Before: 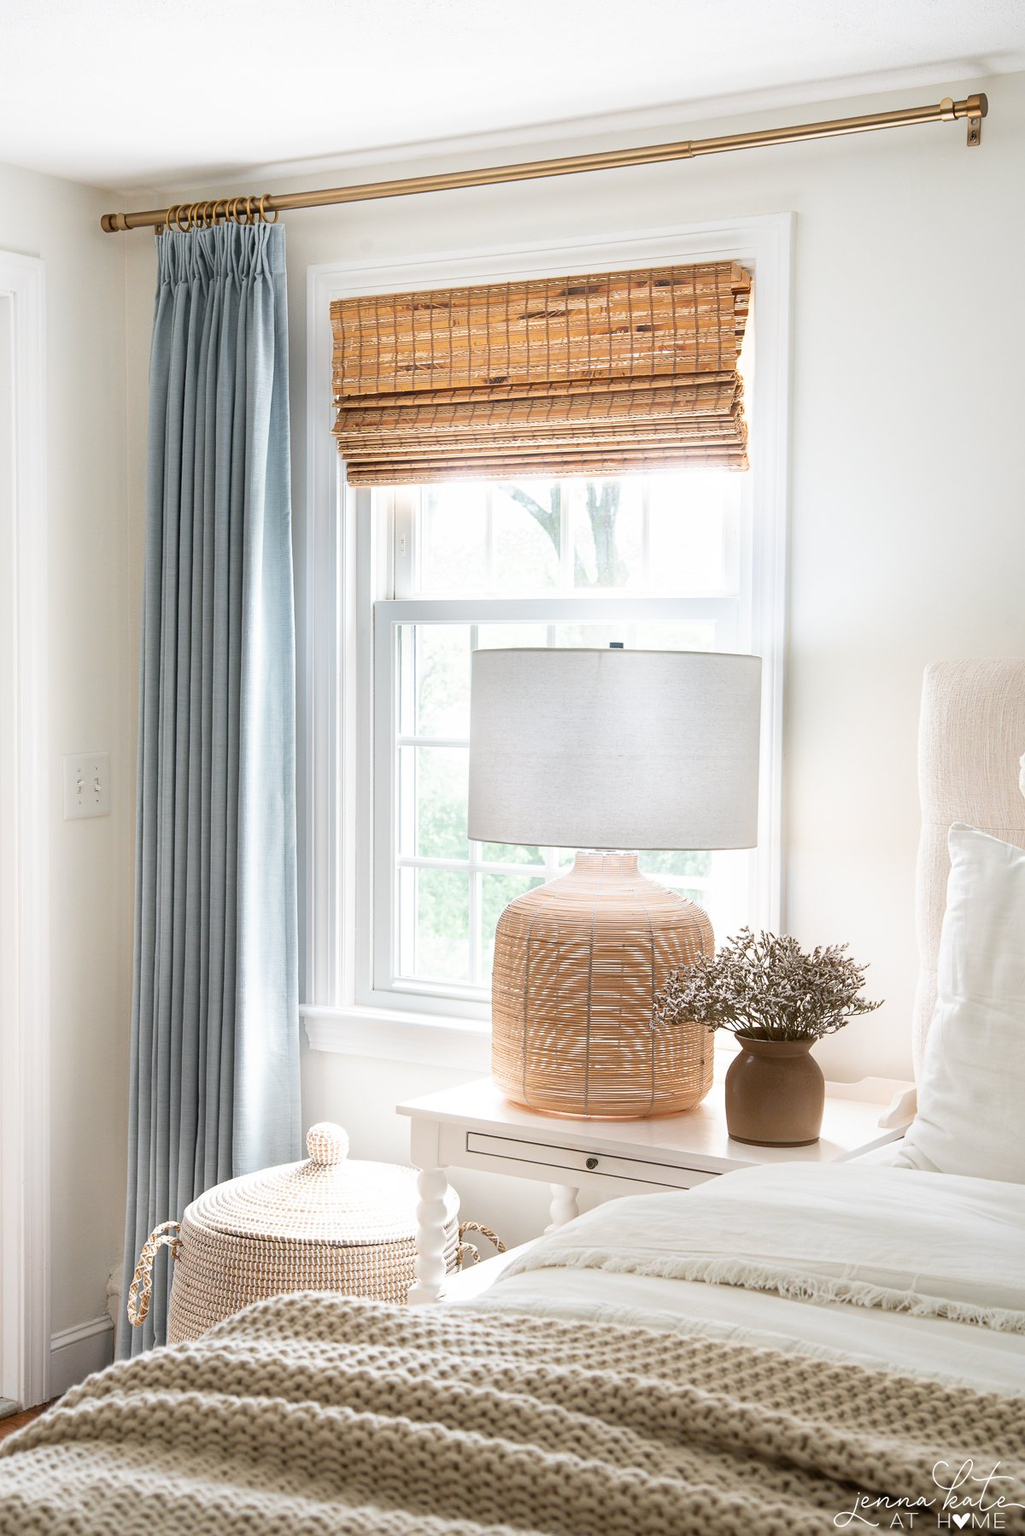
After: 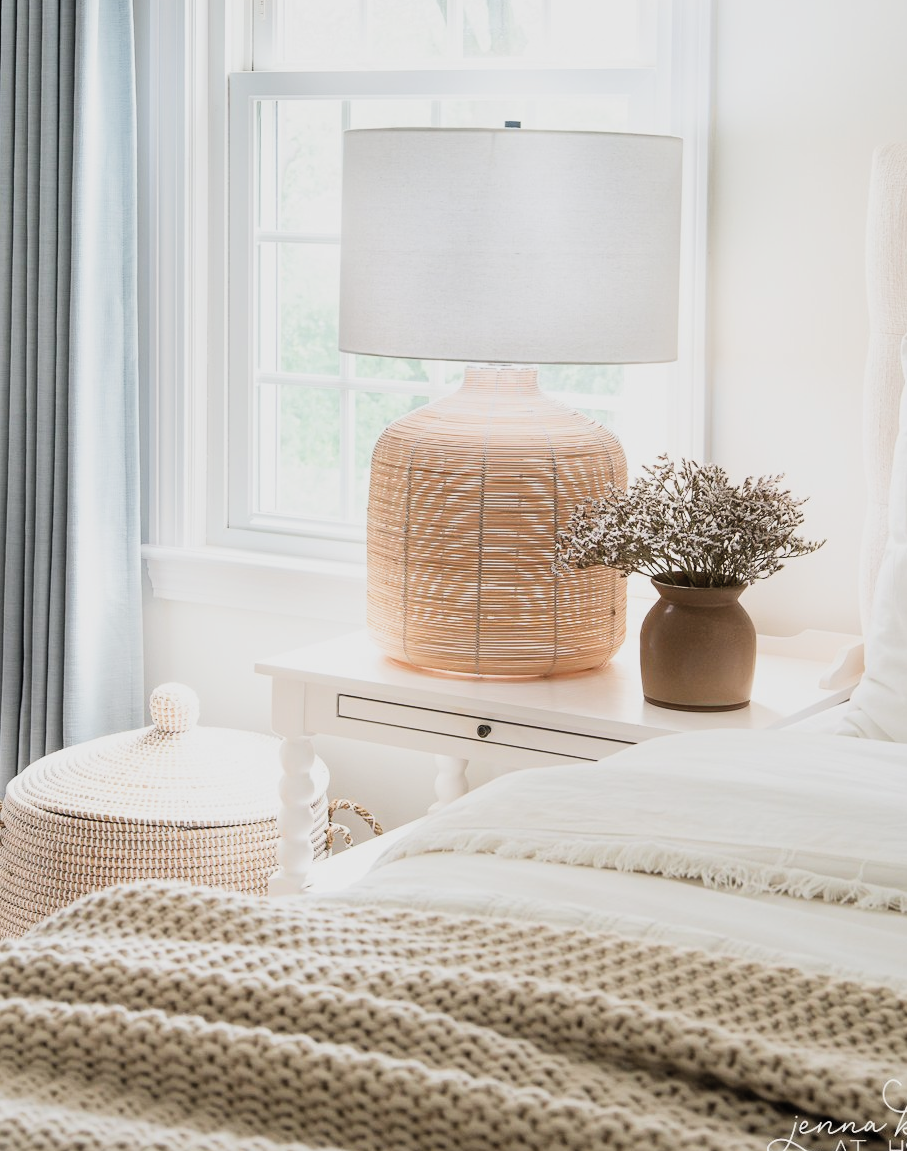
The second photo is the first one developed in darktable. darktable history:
crop and rotate: left 17.445%, top 35.176%, right 6.909%, bottom 0.793%
shadows and highlights: radius 110.04, shadows 51.54, white point adjustment 9.09, highlights -4.68, soften with gaussian
filmic rgb: black relative exposure -7.65 EV, white relative exposure 4.56 EV, hardness 3.61, contrast 1.058, color science v5 (2021), contrast in shadows safe, contrast in highlights safe
color calibration: illuminant same as pipeline (D50), adaptation none (bypass), x 0.332, y 0.334, temperature 5014.22 K
